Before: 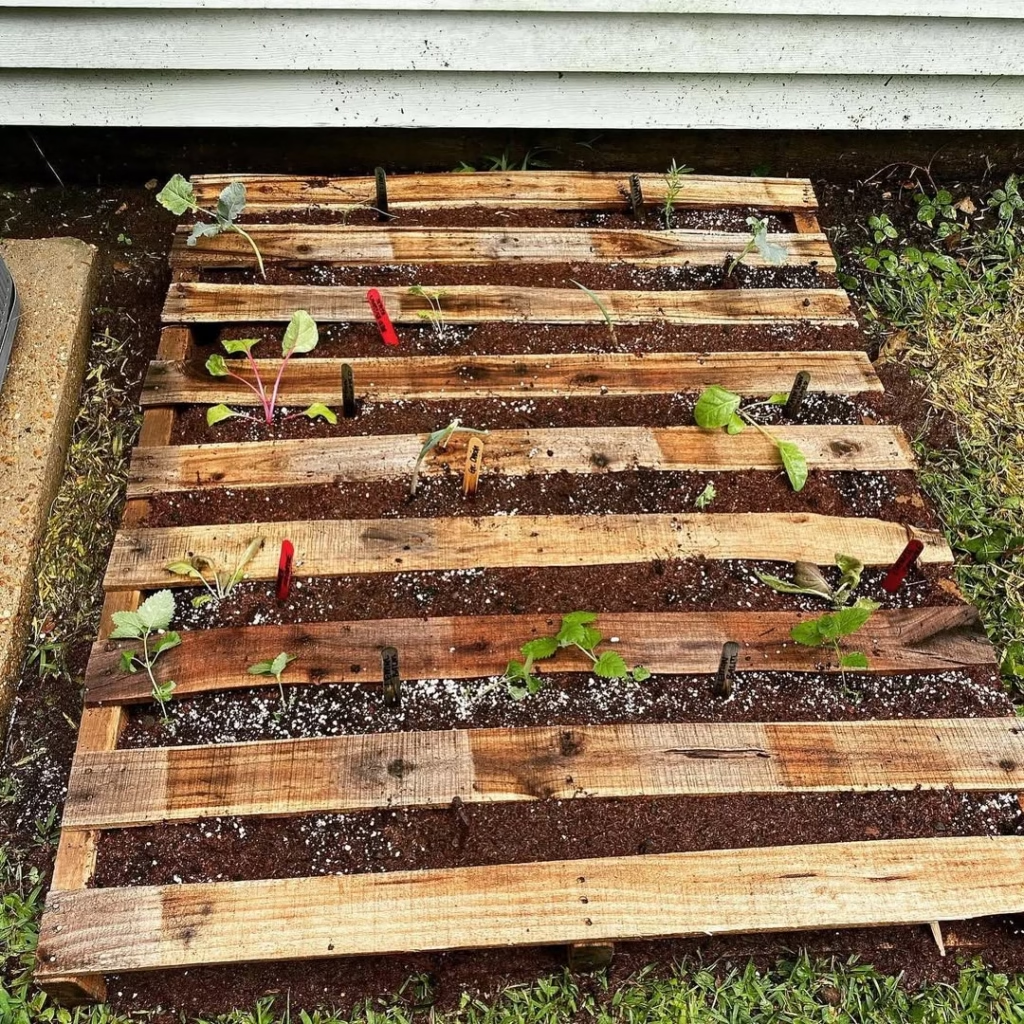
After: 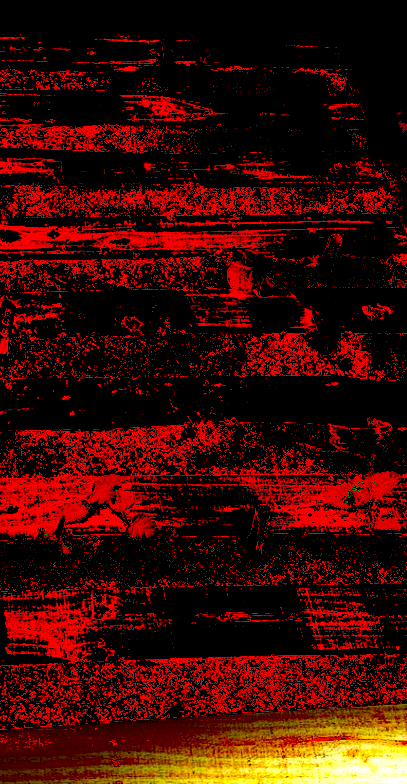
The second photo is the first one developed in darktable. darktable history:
exposure: black level correction 0.1, exposure 3 EV, compensate highlight preservation false
crop: left 45.721%, top 13.393%, right 14.118%, bottom 10.01%
local contrast: on, module defaults
